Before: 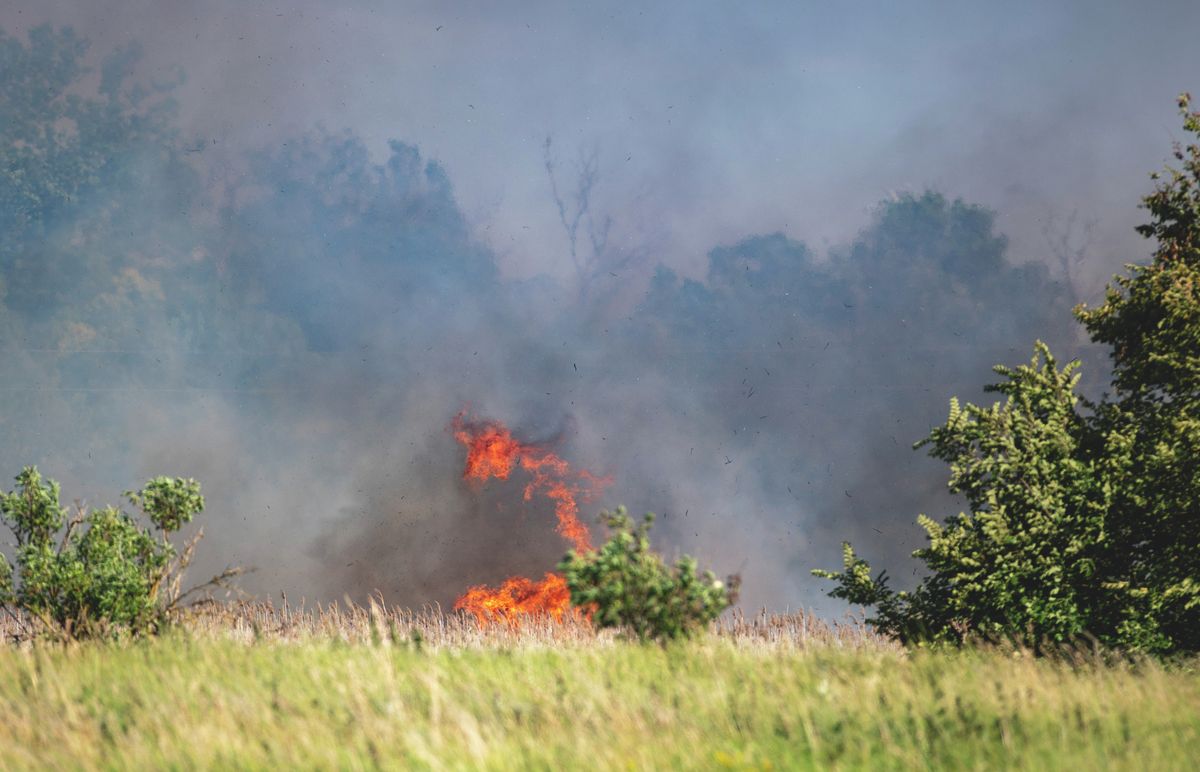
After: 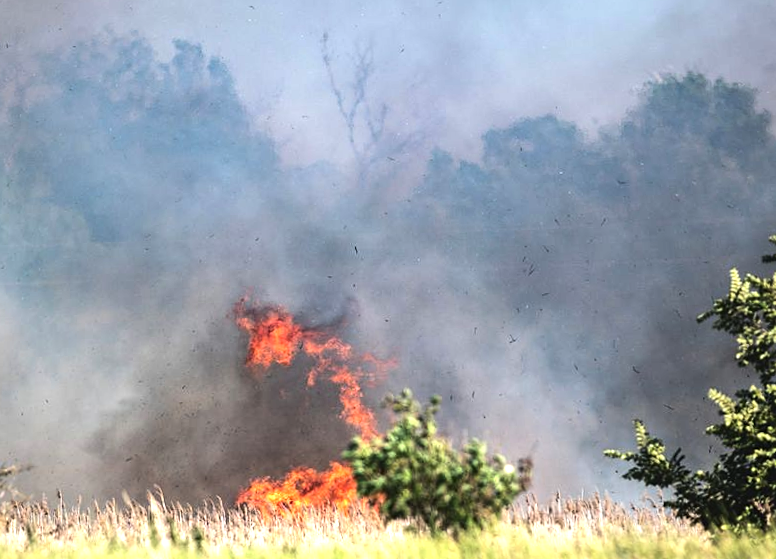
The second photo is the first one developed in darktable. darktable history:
tone equalizer: -8 EV -1.08 EV, -7 EV -1.01 EV, -6 EV -0.867 EV, -5 EV -0.578 EV, -3 EV 0.578 EV, -2 EV 0.867 EV, -1 EV 1.01 EV, +0 EV 1.08 EV, edges refinement/feathering 500, mask exposure compensation -1.57 EV, preserve details no
crop and rotate: left 17.046%, top 10.659%, right 12.989%, bottom 14.553%
rotate and perspective: rotation -1.68°, lens shift (vertical) -0.146, crop left 0.049, crop right 0.912, crop top 0.032, crop bottom 0.96
color balance: output saturation 98.5%
exposure: black level correction 0, compensate exposure bias true, compensate highlight preservation false
sharpen: amount 0.2
